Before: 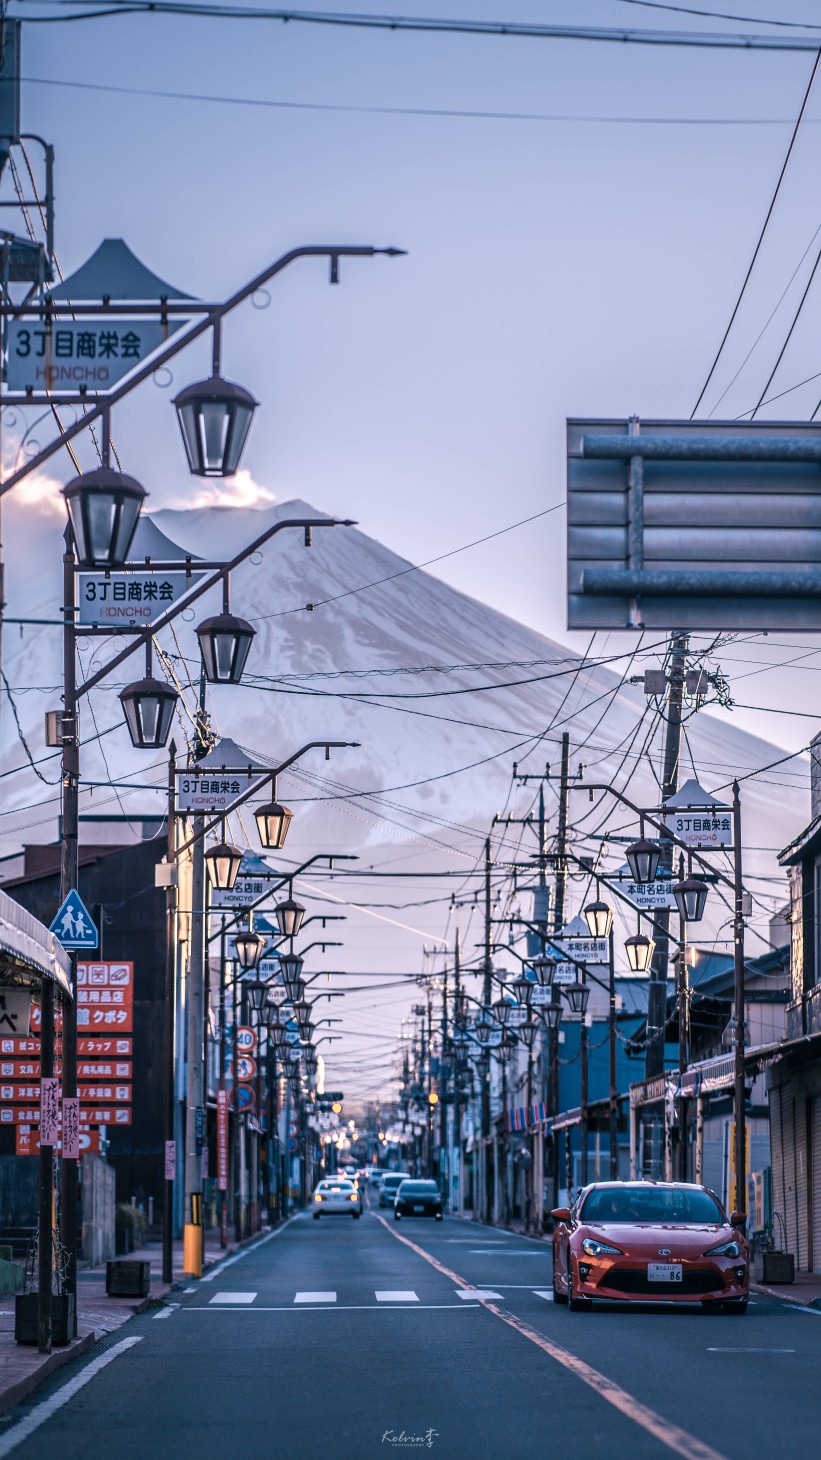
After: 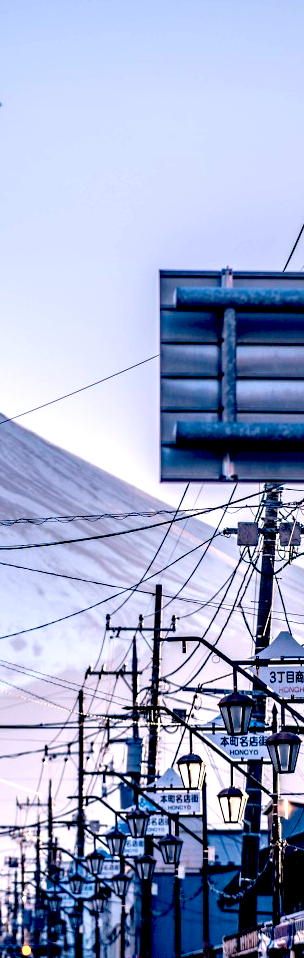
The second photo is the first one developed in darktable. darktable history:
haze removal: compatibility mode true, adaptive false
exposure: black level correction 0.041, exposure 0.499 EV, compensate highlight preservation false
crop and rotate: left 49.677%, top 10.144%, right 13.205%, bottom 24.184%
